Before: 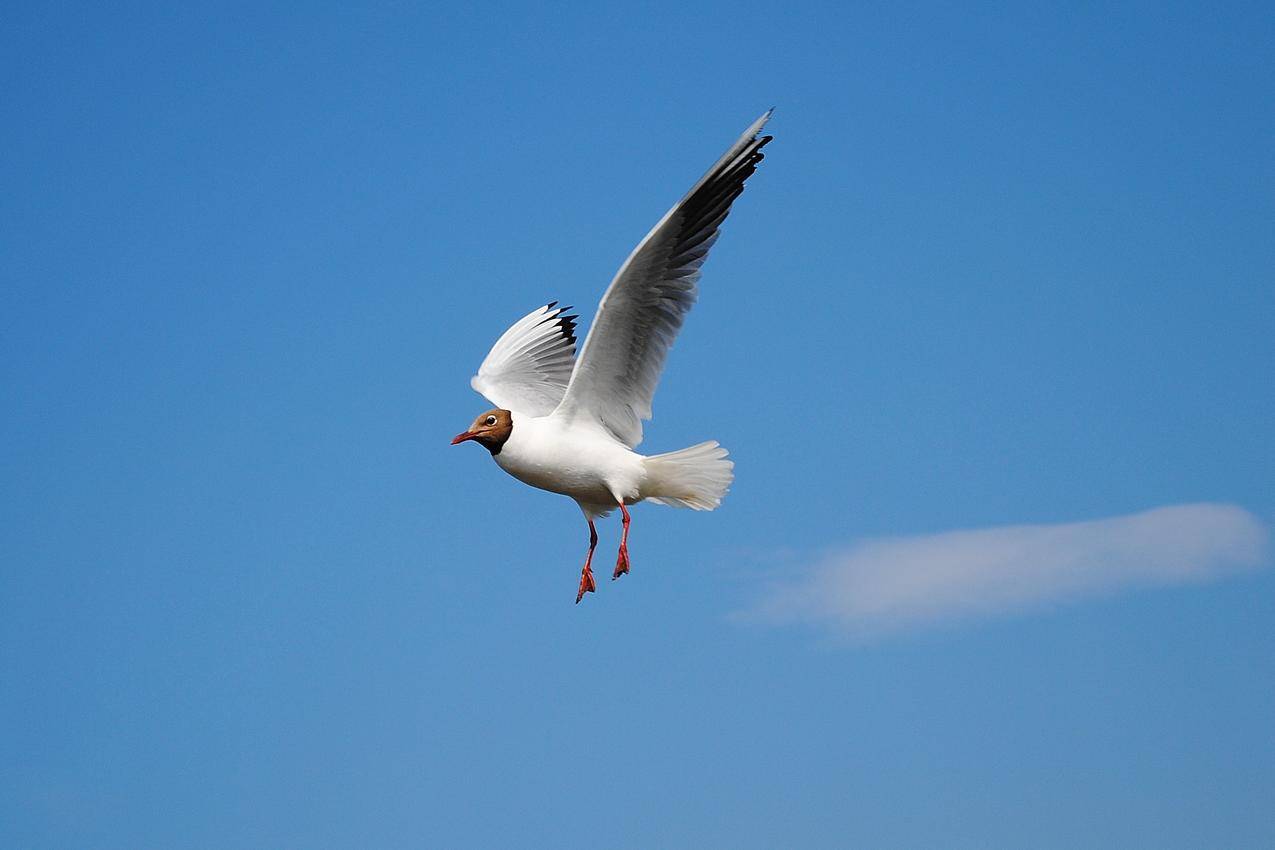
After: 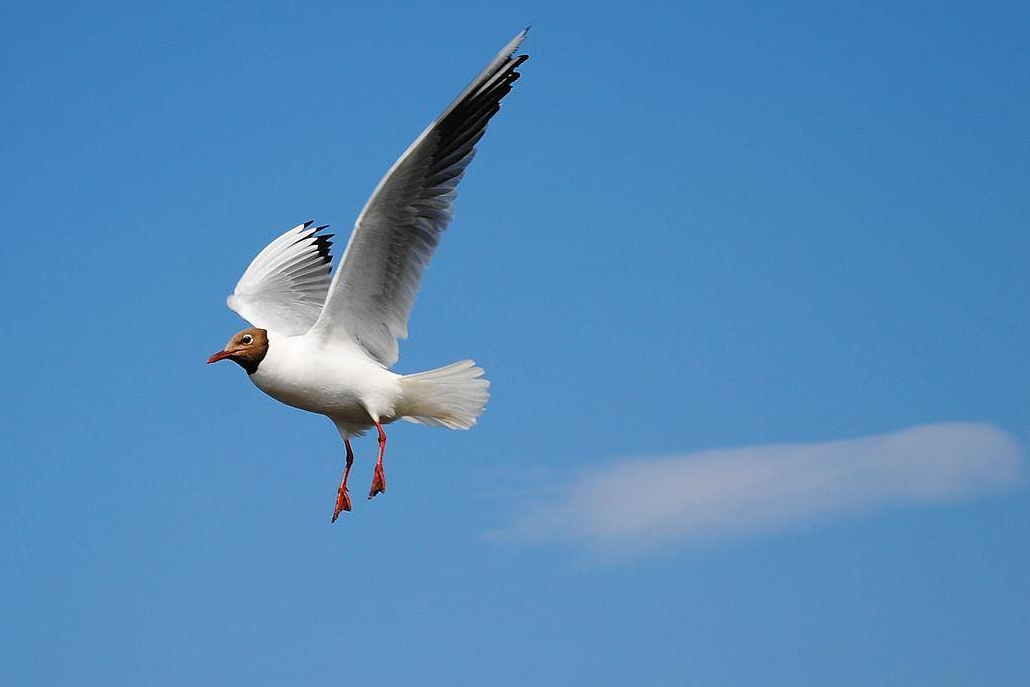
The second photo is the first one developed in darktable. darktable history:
base curve: exposure shift 0, preserve colors none
crop: left 19.159%, top 9.58%, bottom 9.58%
